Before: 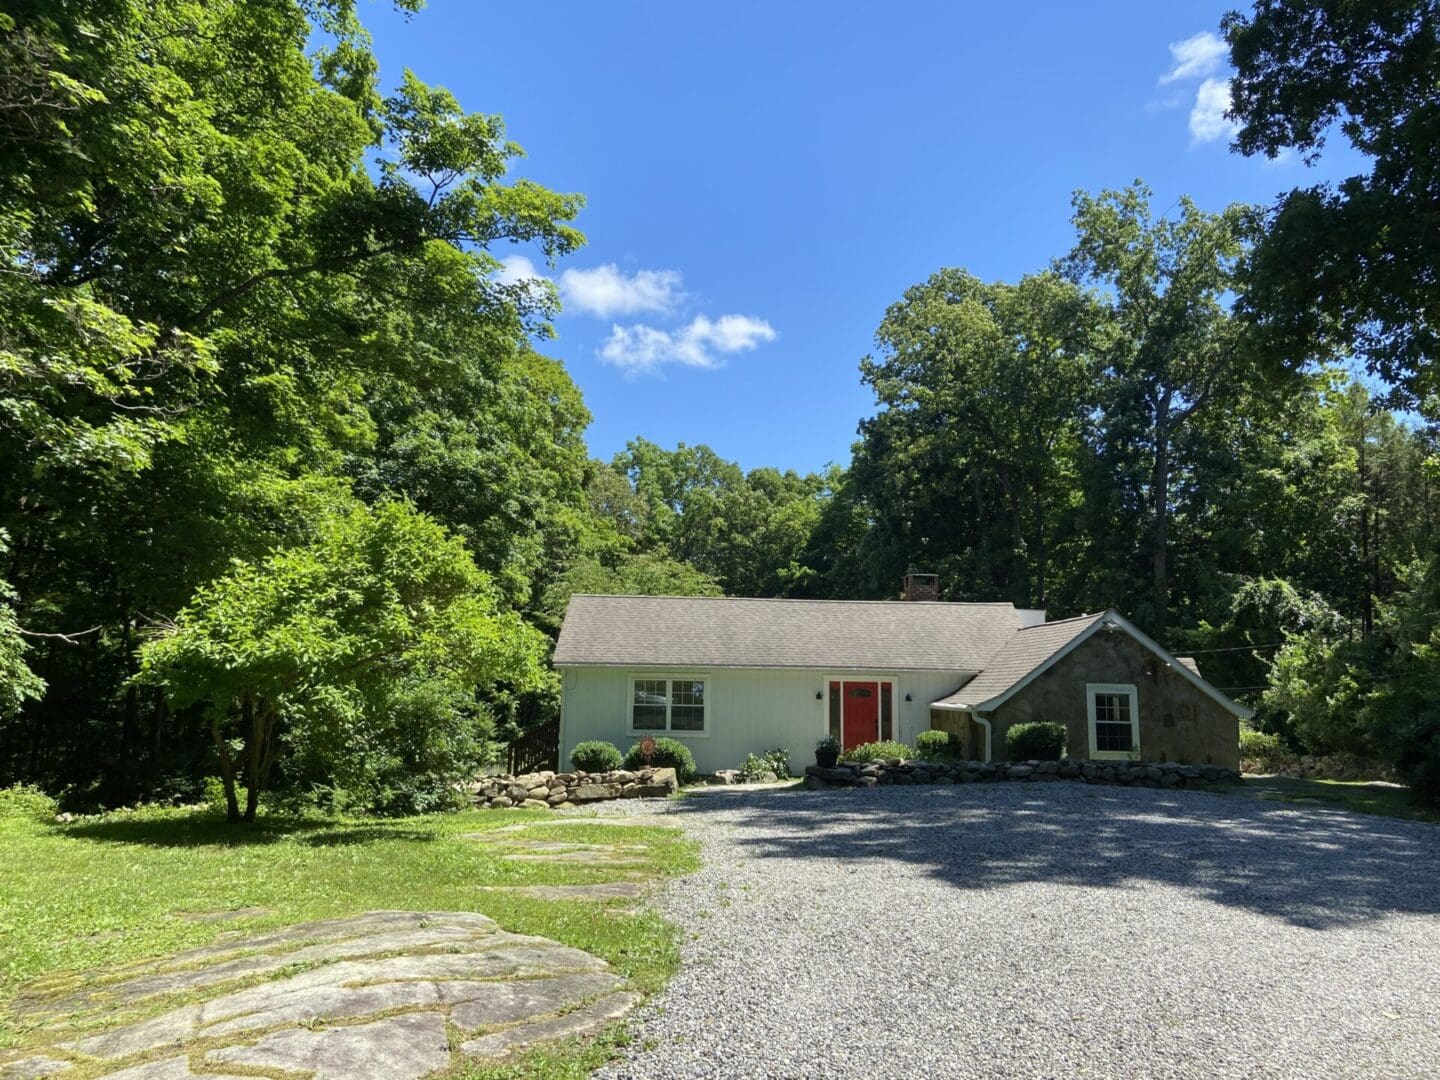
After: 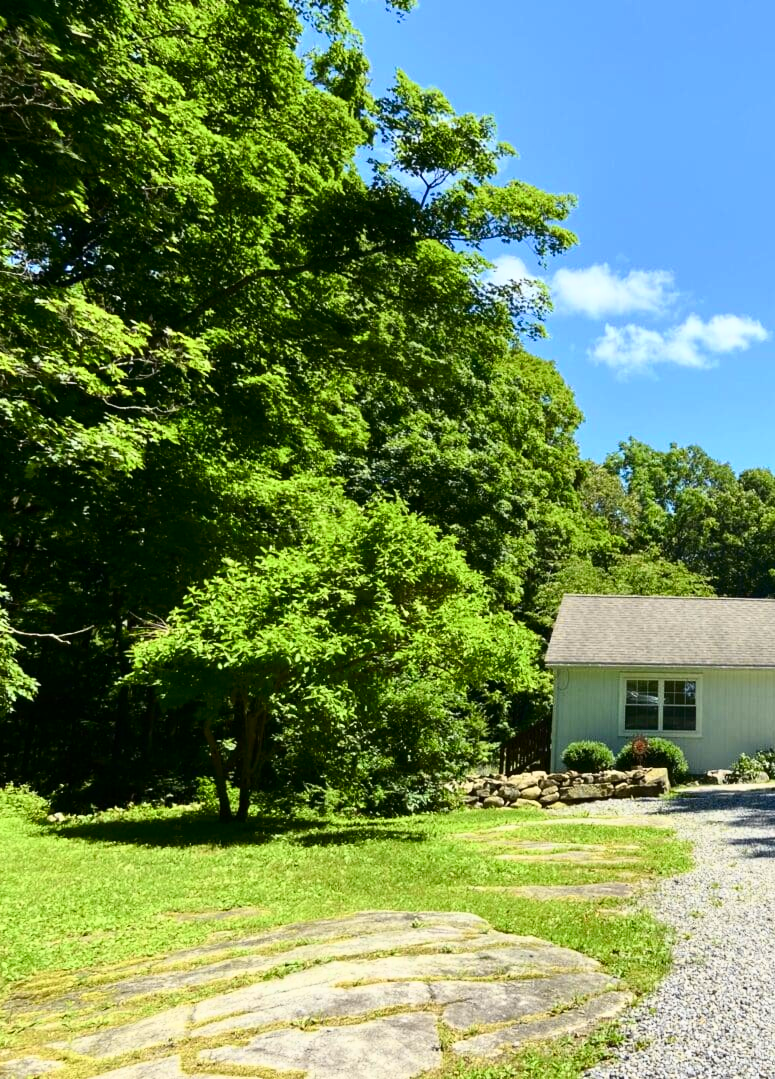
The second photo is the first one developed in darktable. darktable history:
crop: left 0.587%, right 45.588%, bottom 0.086%
tone curve: curves: ch0 [(0, 0) (0.187, 0.12) (0.384, 0.363) (0.618, 0.698) (0.754, 0.857) (0.875, 0.956) (1, 0.987)]; ch1 [(0, 0) (0.402, 0.36) (0.476, 0.466) (0.501, 0.501) (0.518, 0.514) (0.564, 0.608) (0.614, 0.664) (0.692, 0.744) (1, 1)]; ch2 [(0, 0) (0.435, 0.412) (0.483, 0.481) (0.503, 0.503) (0.522, 0.535) (0.563, 0.601) (0.627, 0.699) (0.699, 0.753) (0.997, 0.858)], color space Lab, independent channels
